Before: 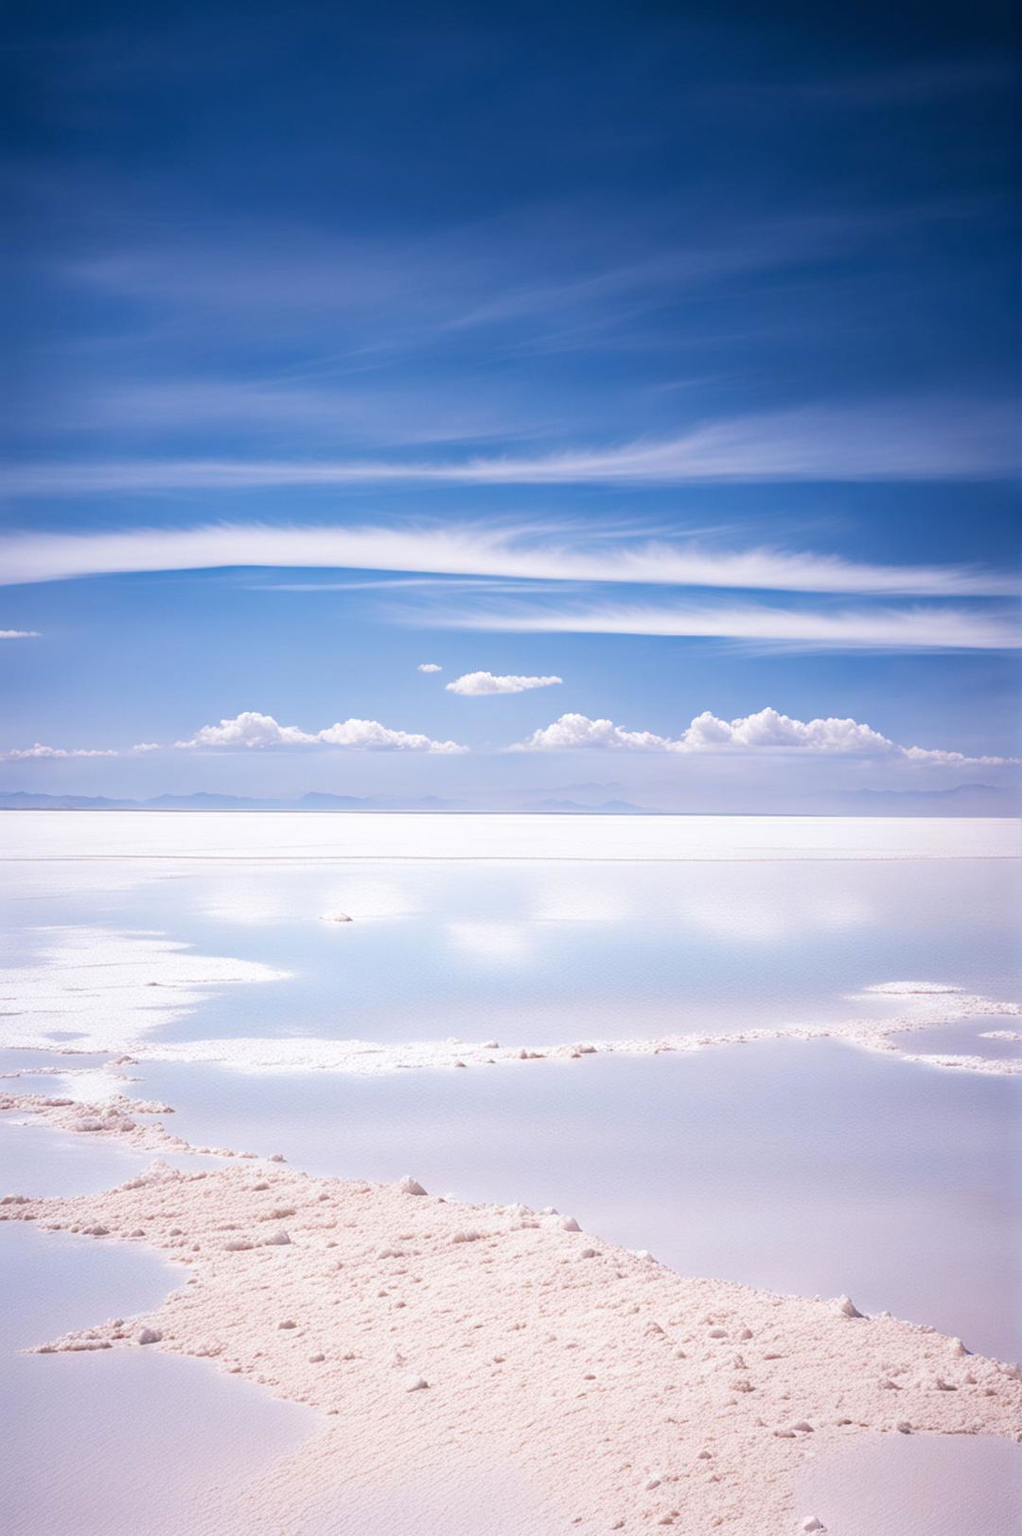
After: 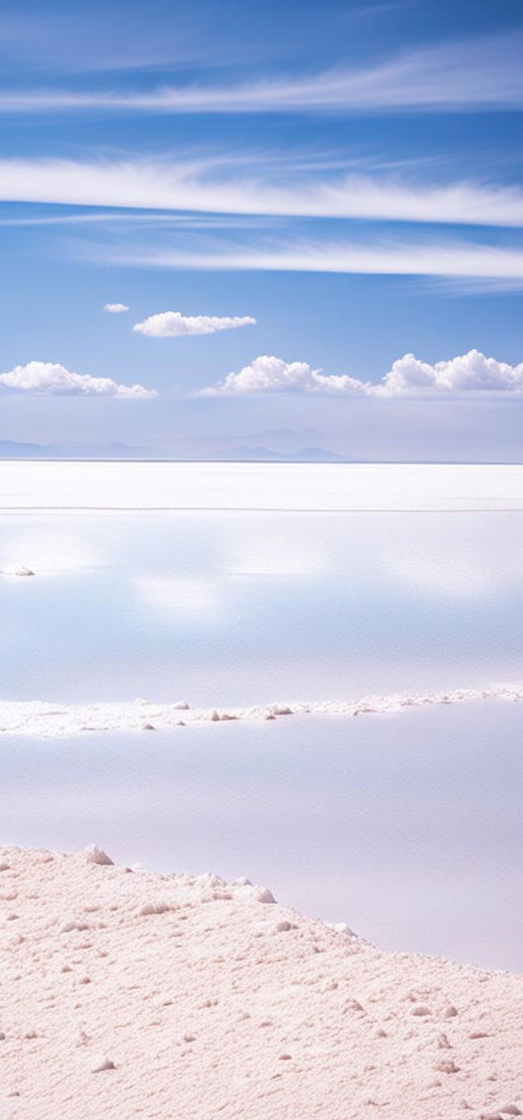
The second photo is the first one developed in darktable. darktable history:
crop: left 31.305%, top 24.528%, right 20.245%, bottom 6.426%
